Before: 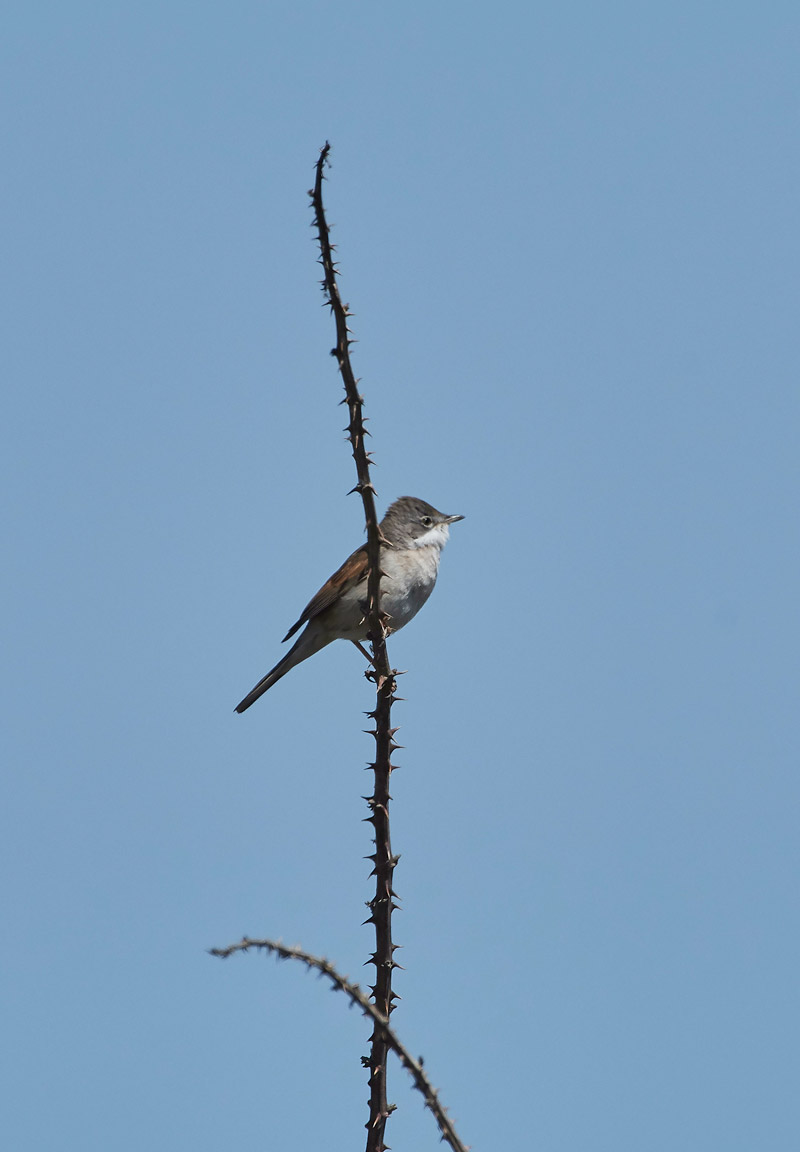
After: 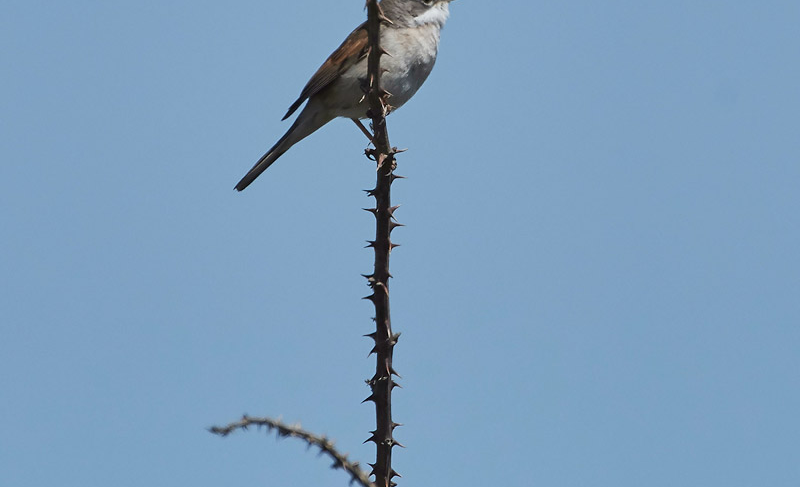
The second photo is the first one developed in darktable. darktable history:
crop: top 45.398%, bottom 12.243%
